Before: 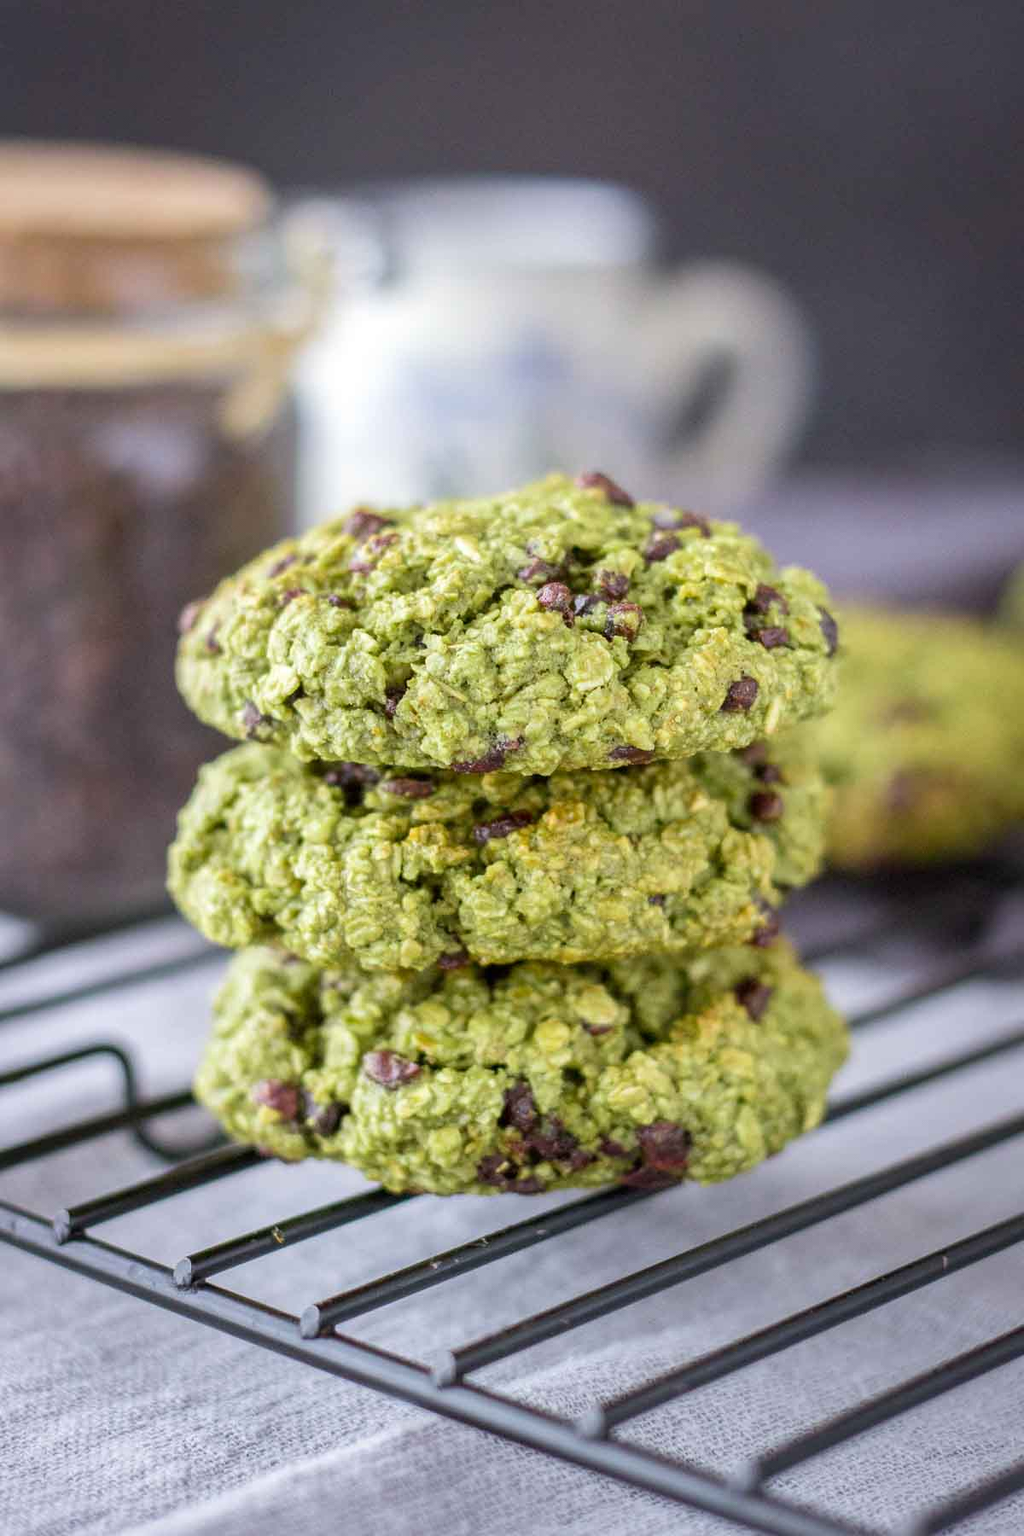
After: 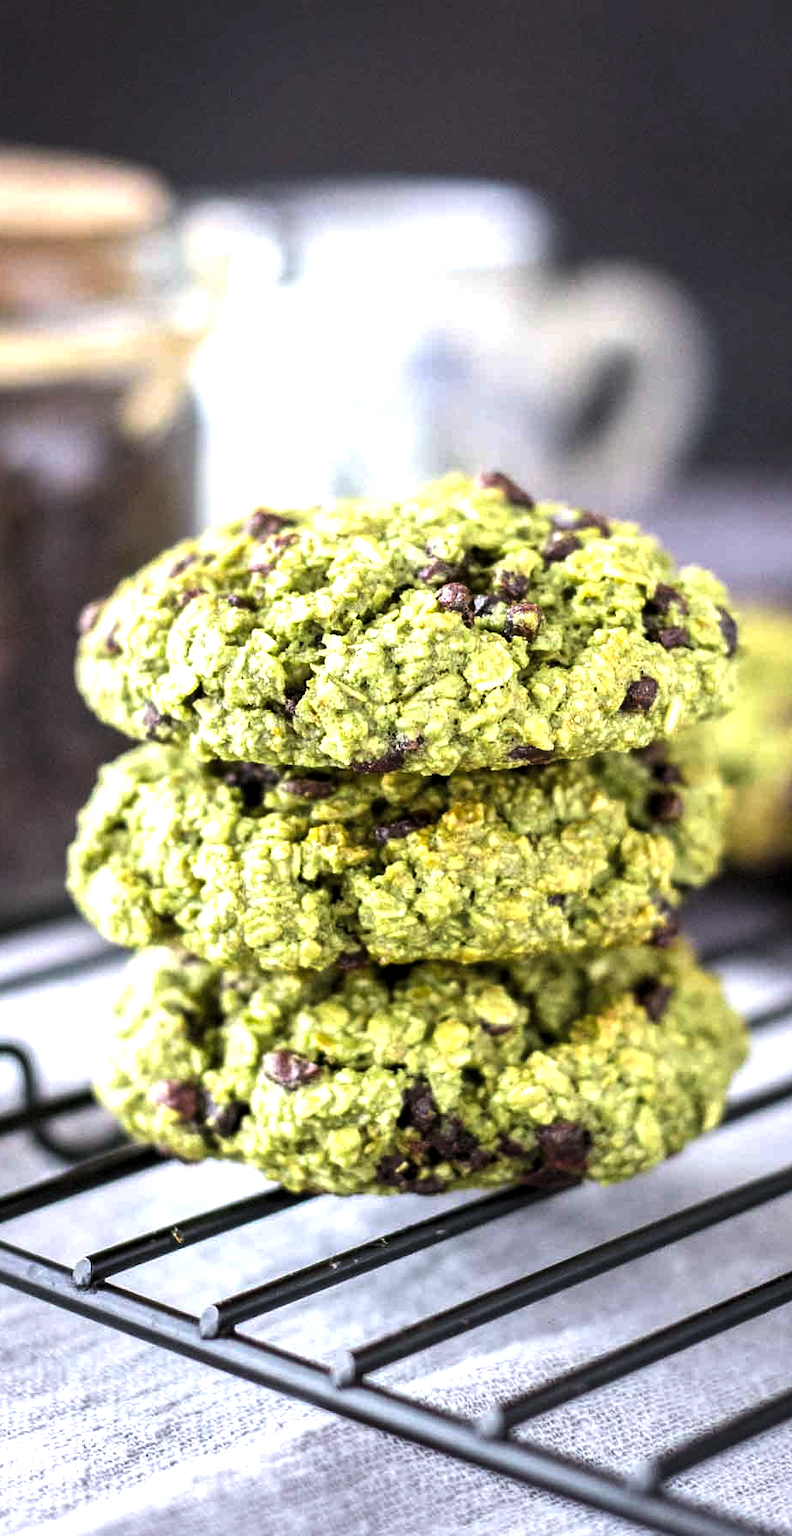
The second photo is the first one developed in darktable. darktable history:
levels: levels [0.044, 0.475, 0.791]
crop: left 9.88%, right 12.664%
